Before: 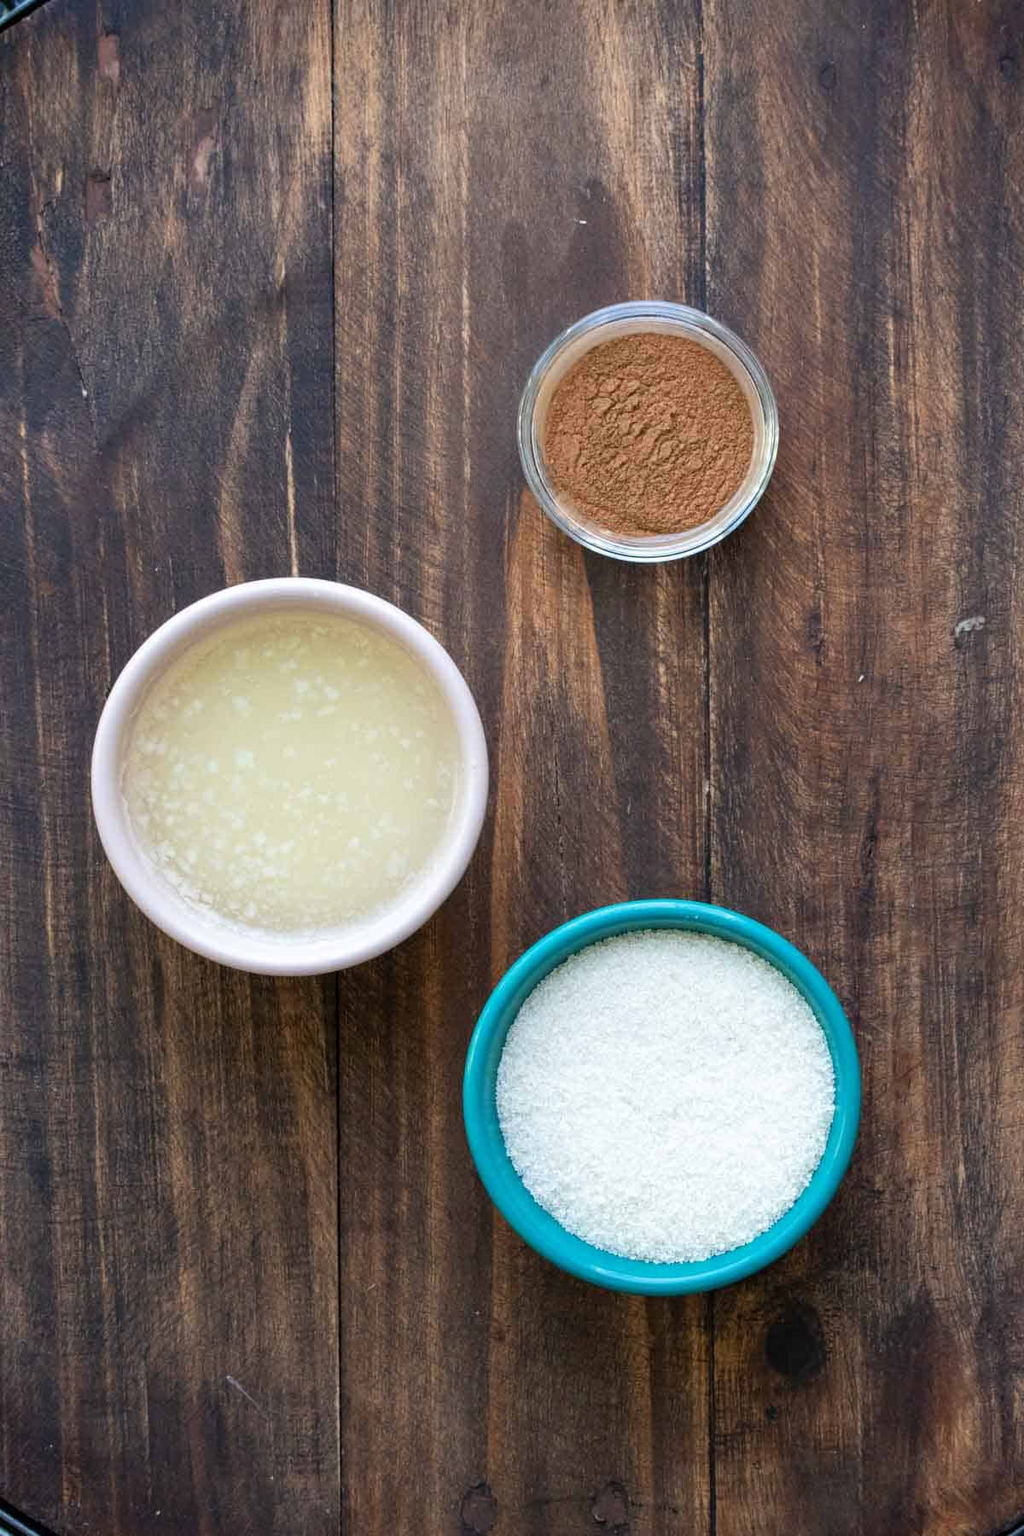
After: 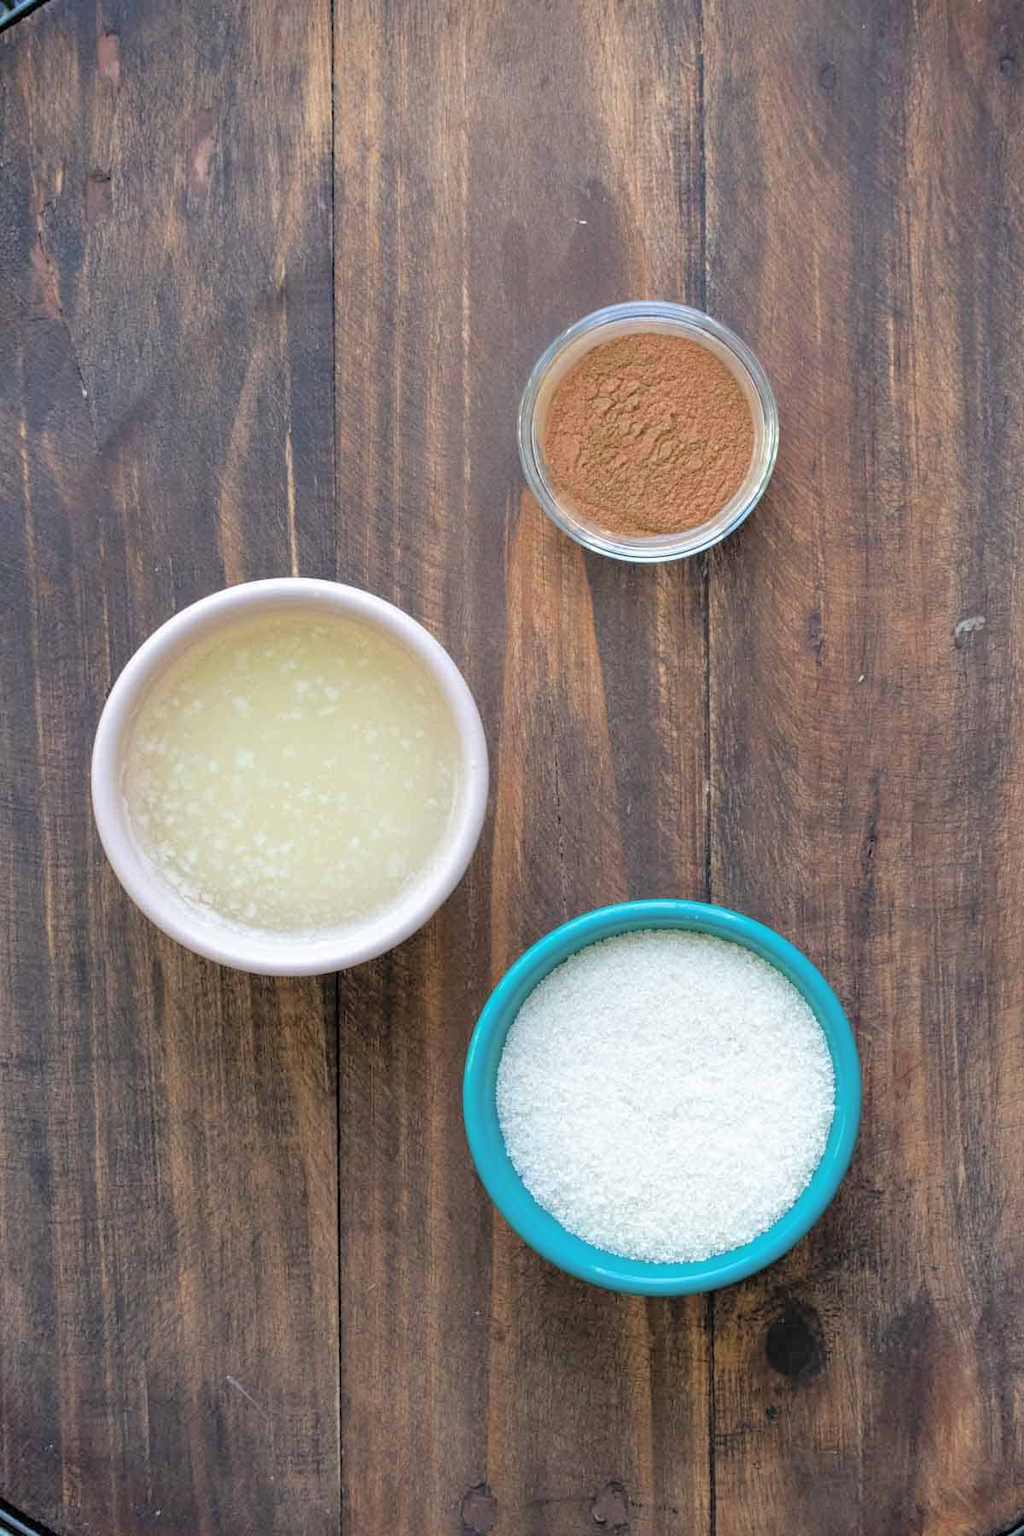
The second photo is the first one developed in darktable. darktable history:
tone curve: curves: ch0 [(0, 0) (0.004, 0.008) (0.077, 0.156) (0.169, 0.29) (0.774, 0.774) (1, 1)], color space Lab, independent channels, preserve colors none
